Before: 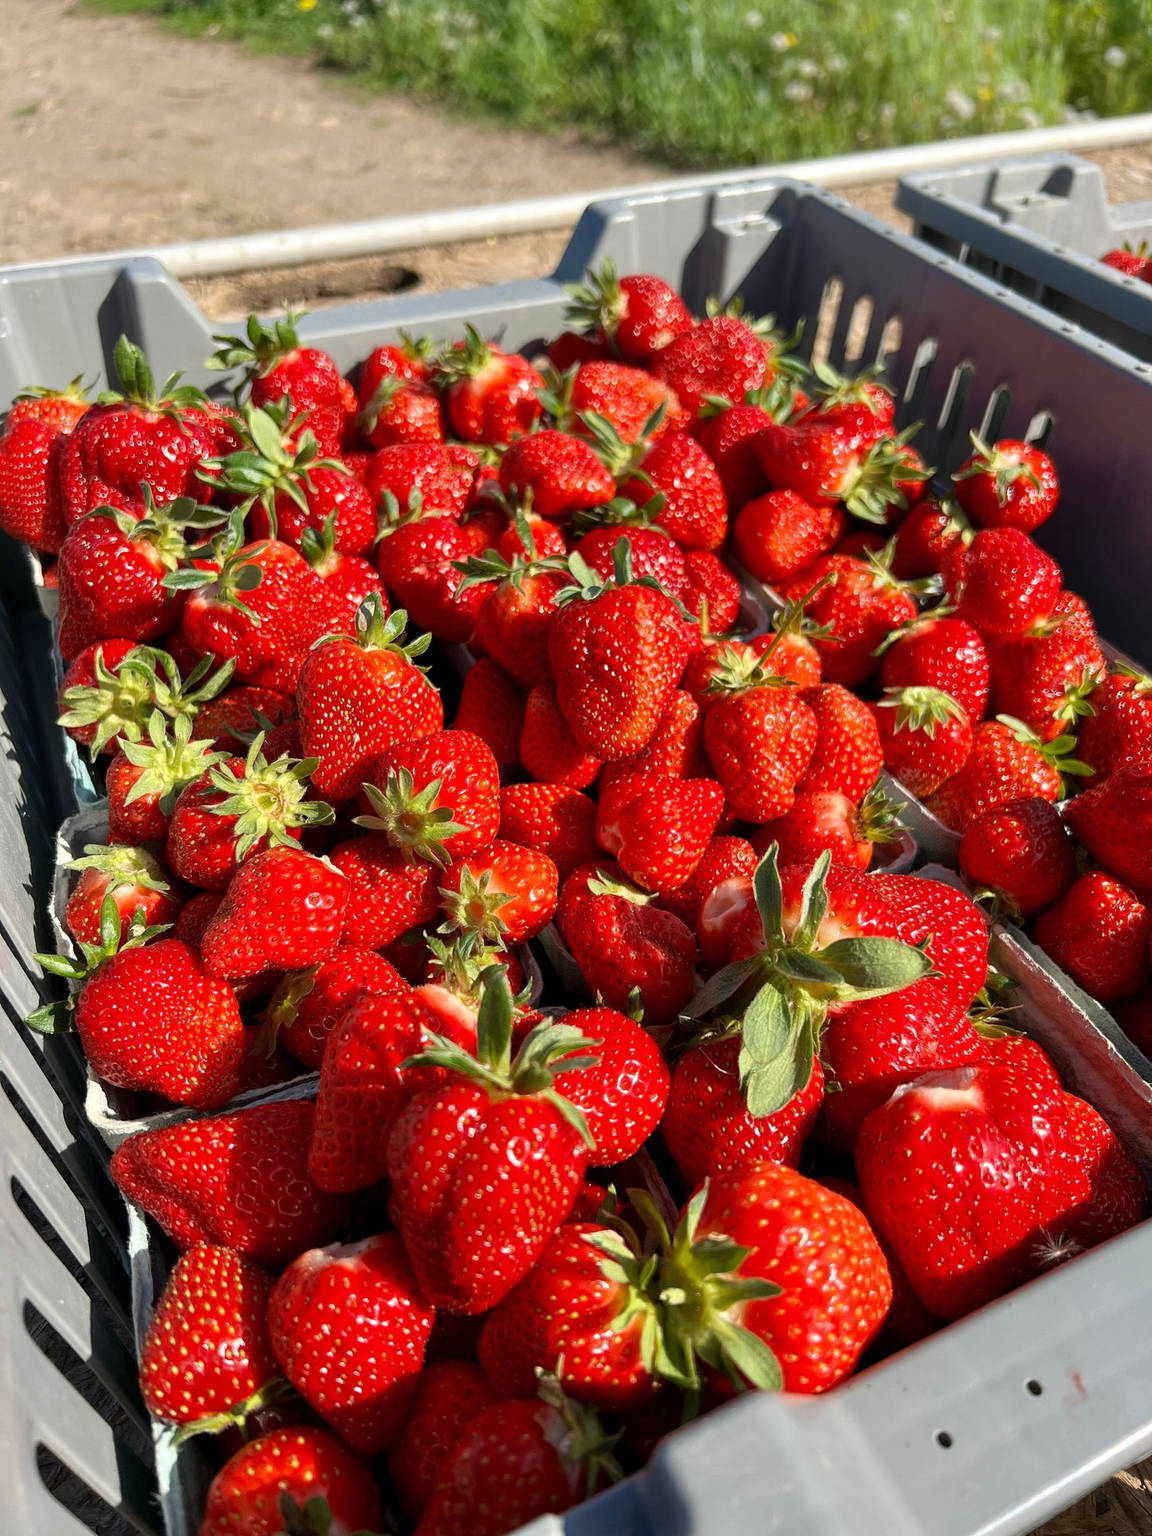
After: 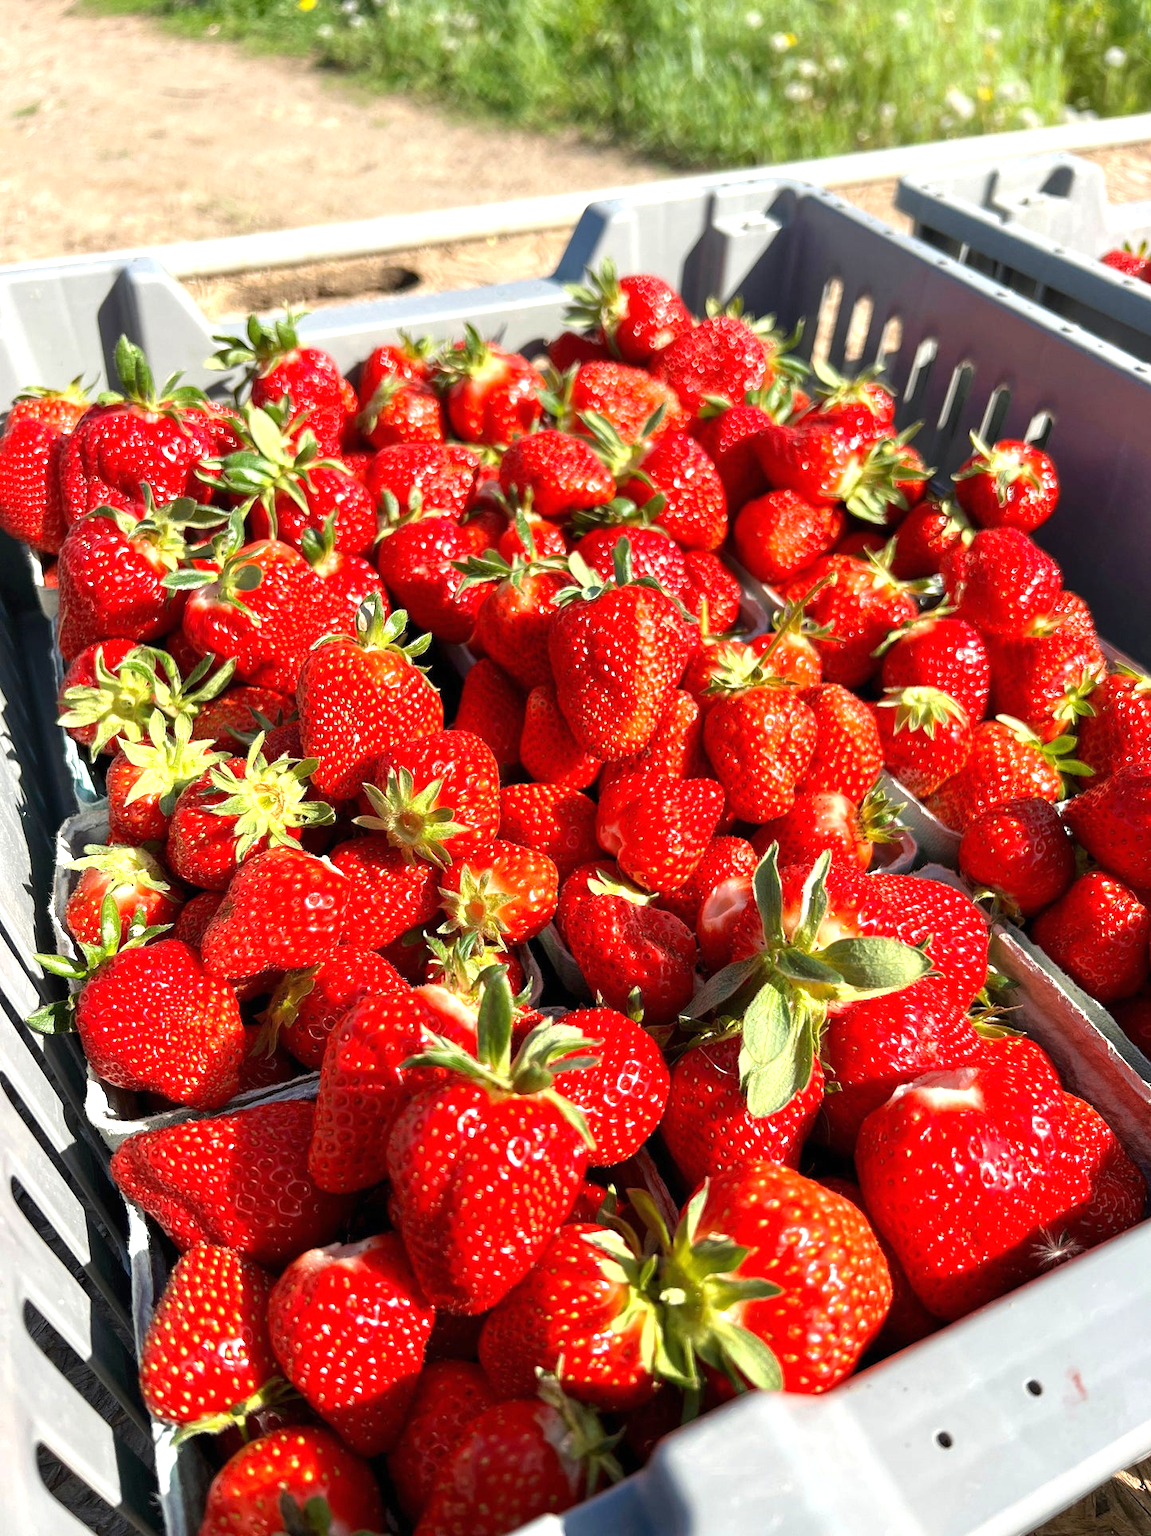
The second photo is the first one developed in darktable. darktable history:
exposure: black level correction 0, exposure 0.893 EV, compensate highlight preservation false
